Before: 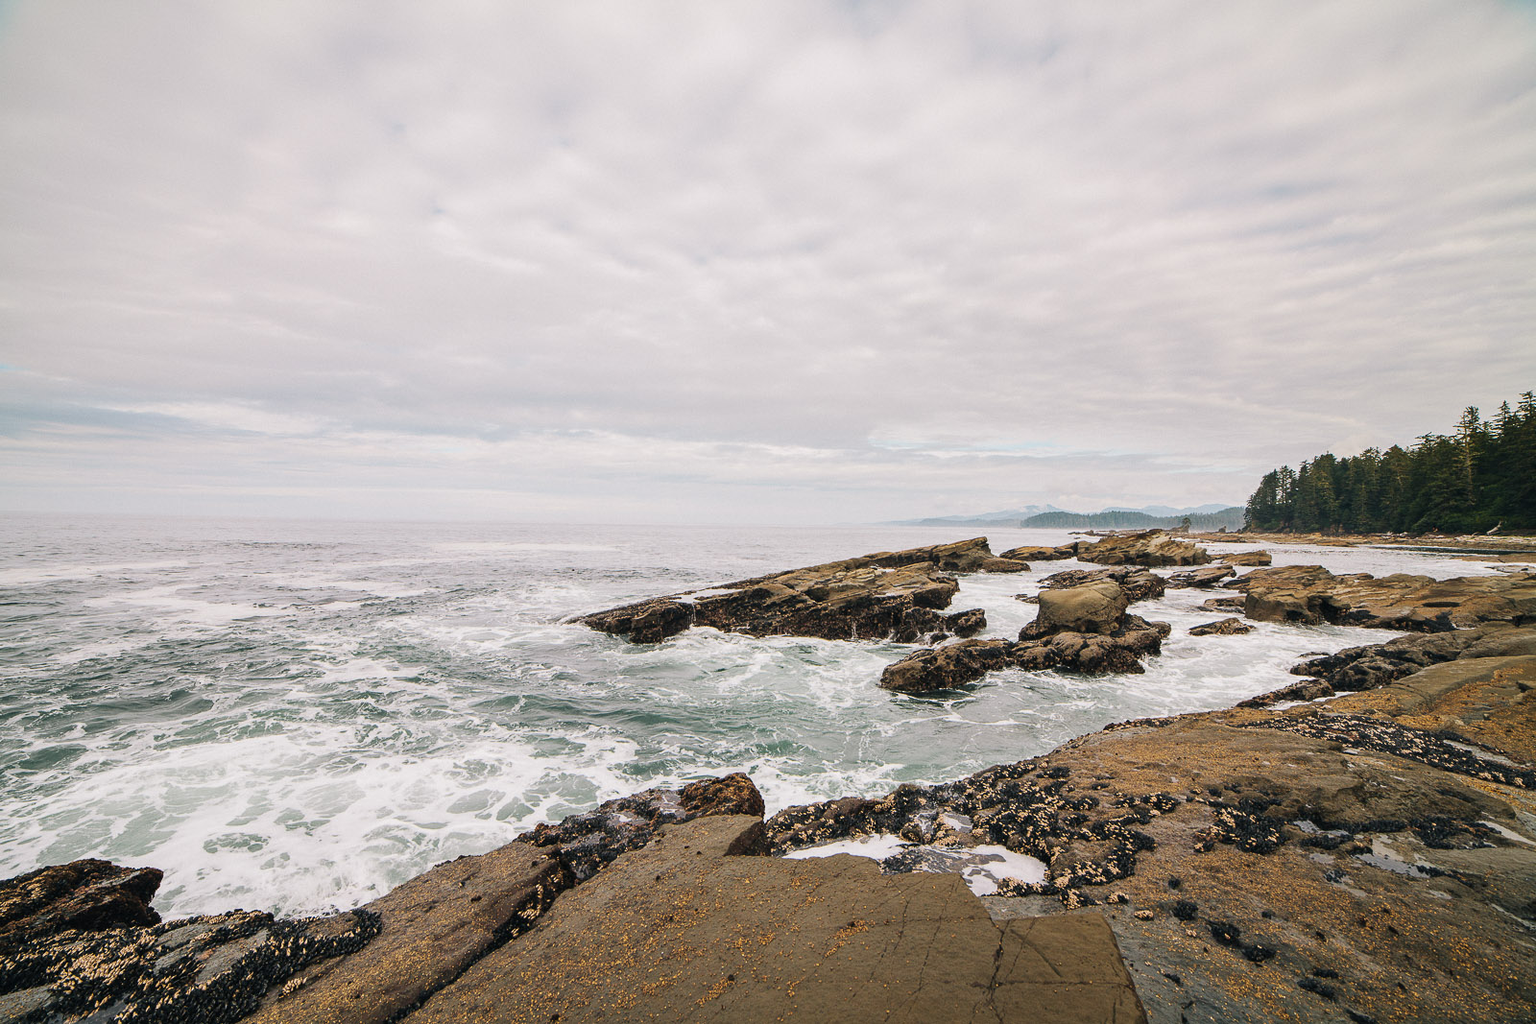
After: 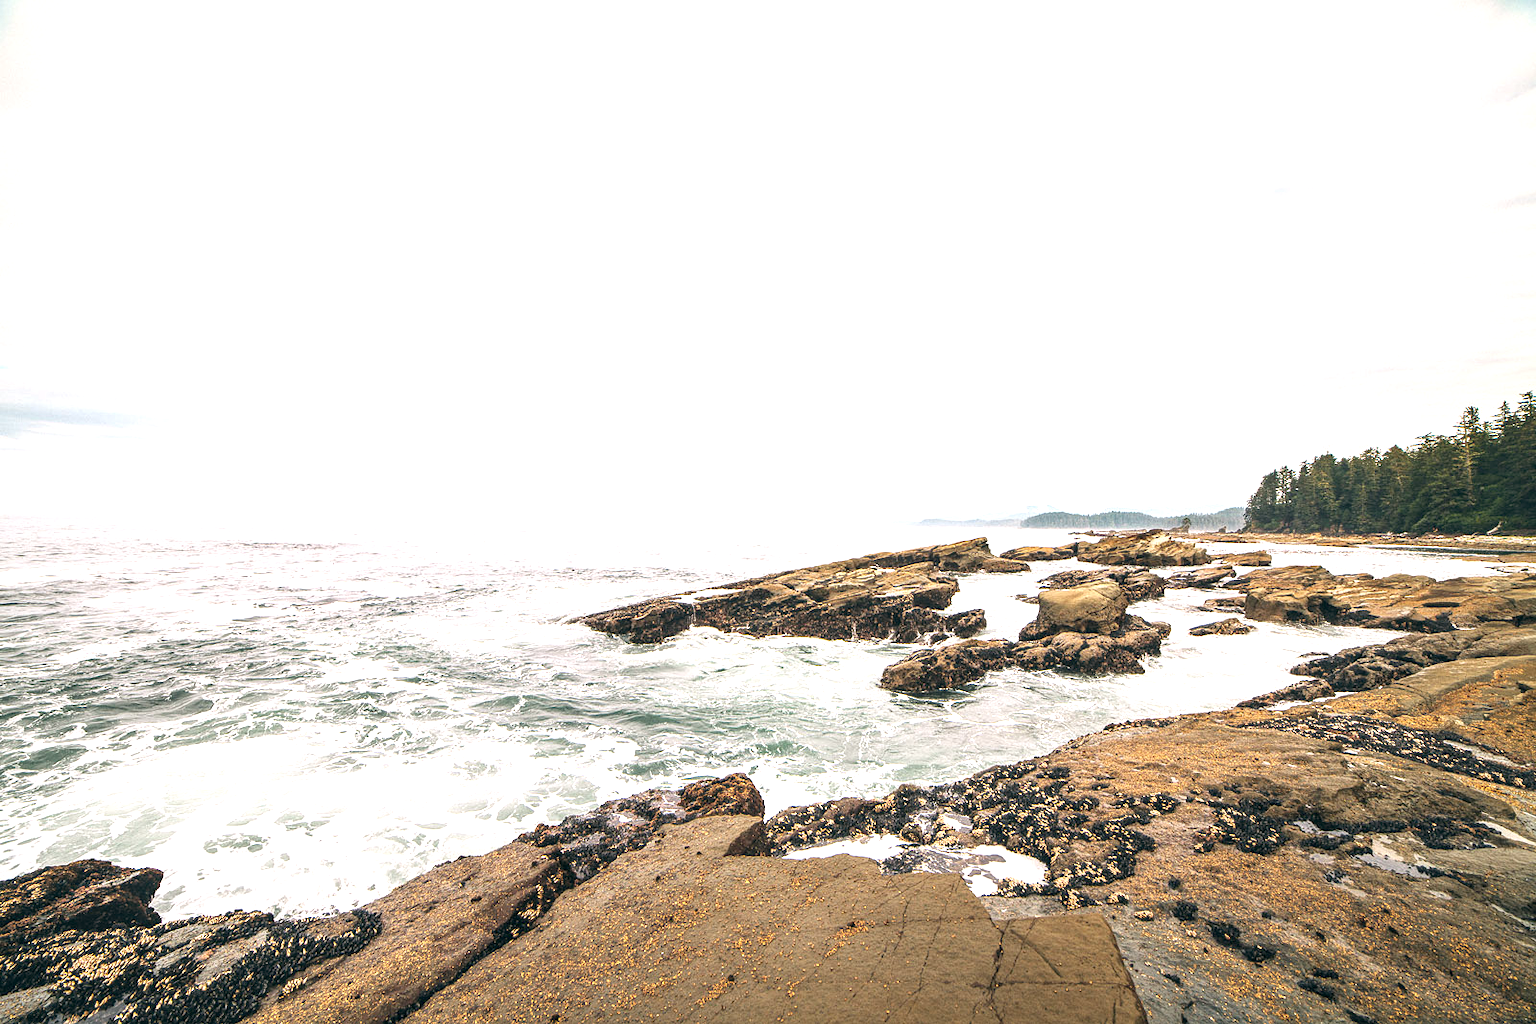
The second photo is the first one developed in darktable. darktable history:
local contrast: on, module defaults
exposure: exposure 1 EV, compensate highlight preservation false
color balance: lift [1, 0.998, 1.001, 1.002], gamma [1, 1.02, 1, 0.98], gain [1, 1.02, 1.003, 0.98]
